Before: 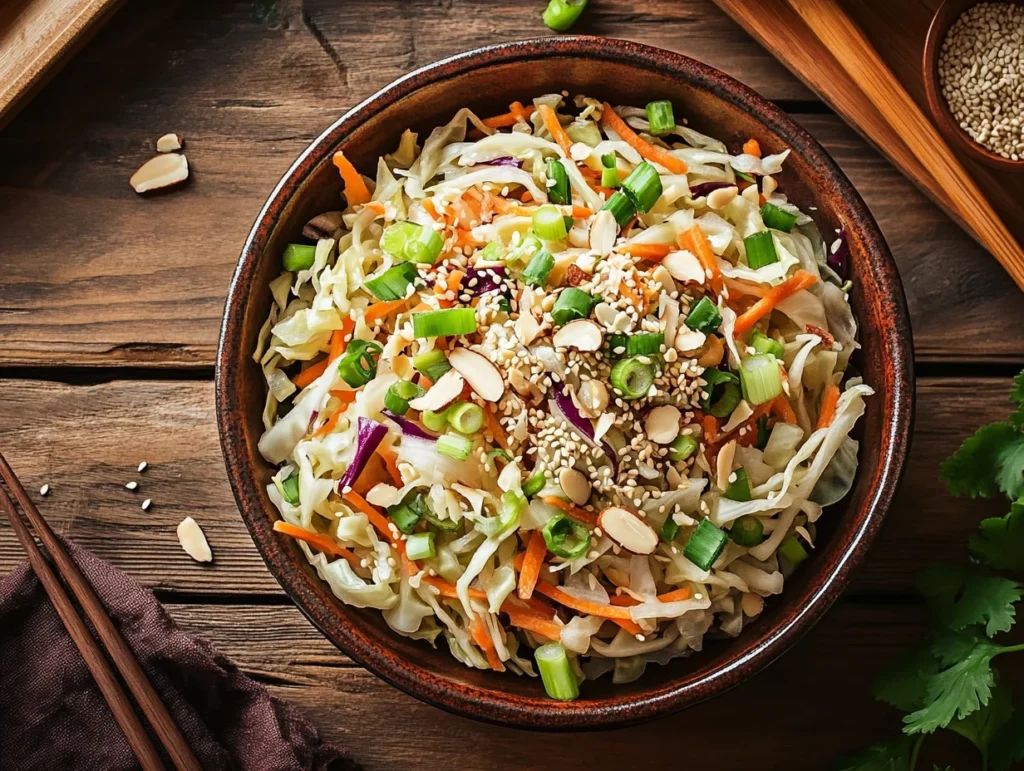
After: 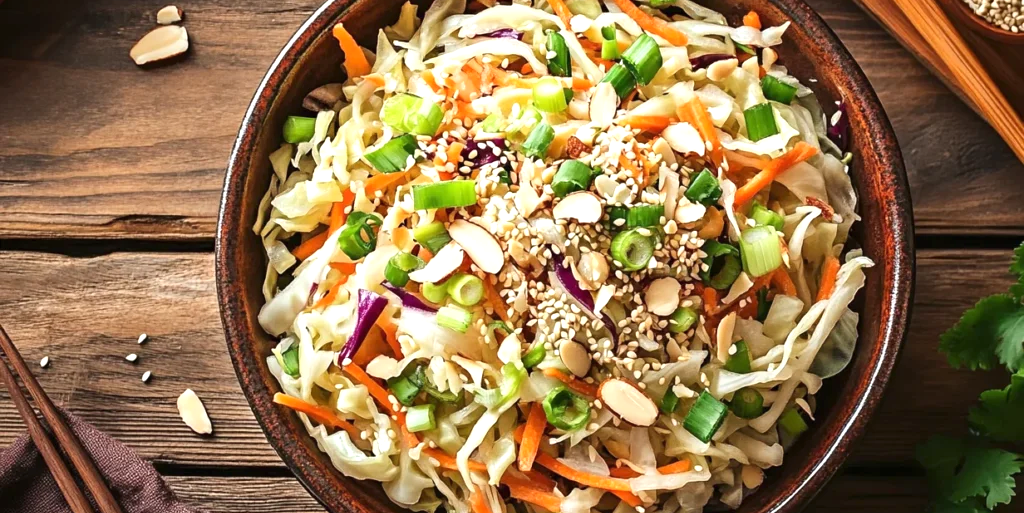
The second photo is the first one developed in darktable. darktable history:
tone equalizer: -7 EV 0.18 EV, -6 EV 0.12 EV, -5 EV 0.08 EV, -4 EV 0.04 EV, -2 EV -0.02 EV, -1 EV -0.04 EV, +0 EV -0.06 EV, luminance estimator HSV value / RGB max
crop: top 16.727%, bottom 16.727%
exposure: black level correction 0, exposure 0.5 EV, compensate exposure bias true, compensate highlight preservation false
